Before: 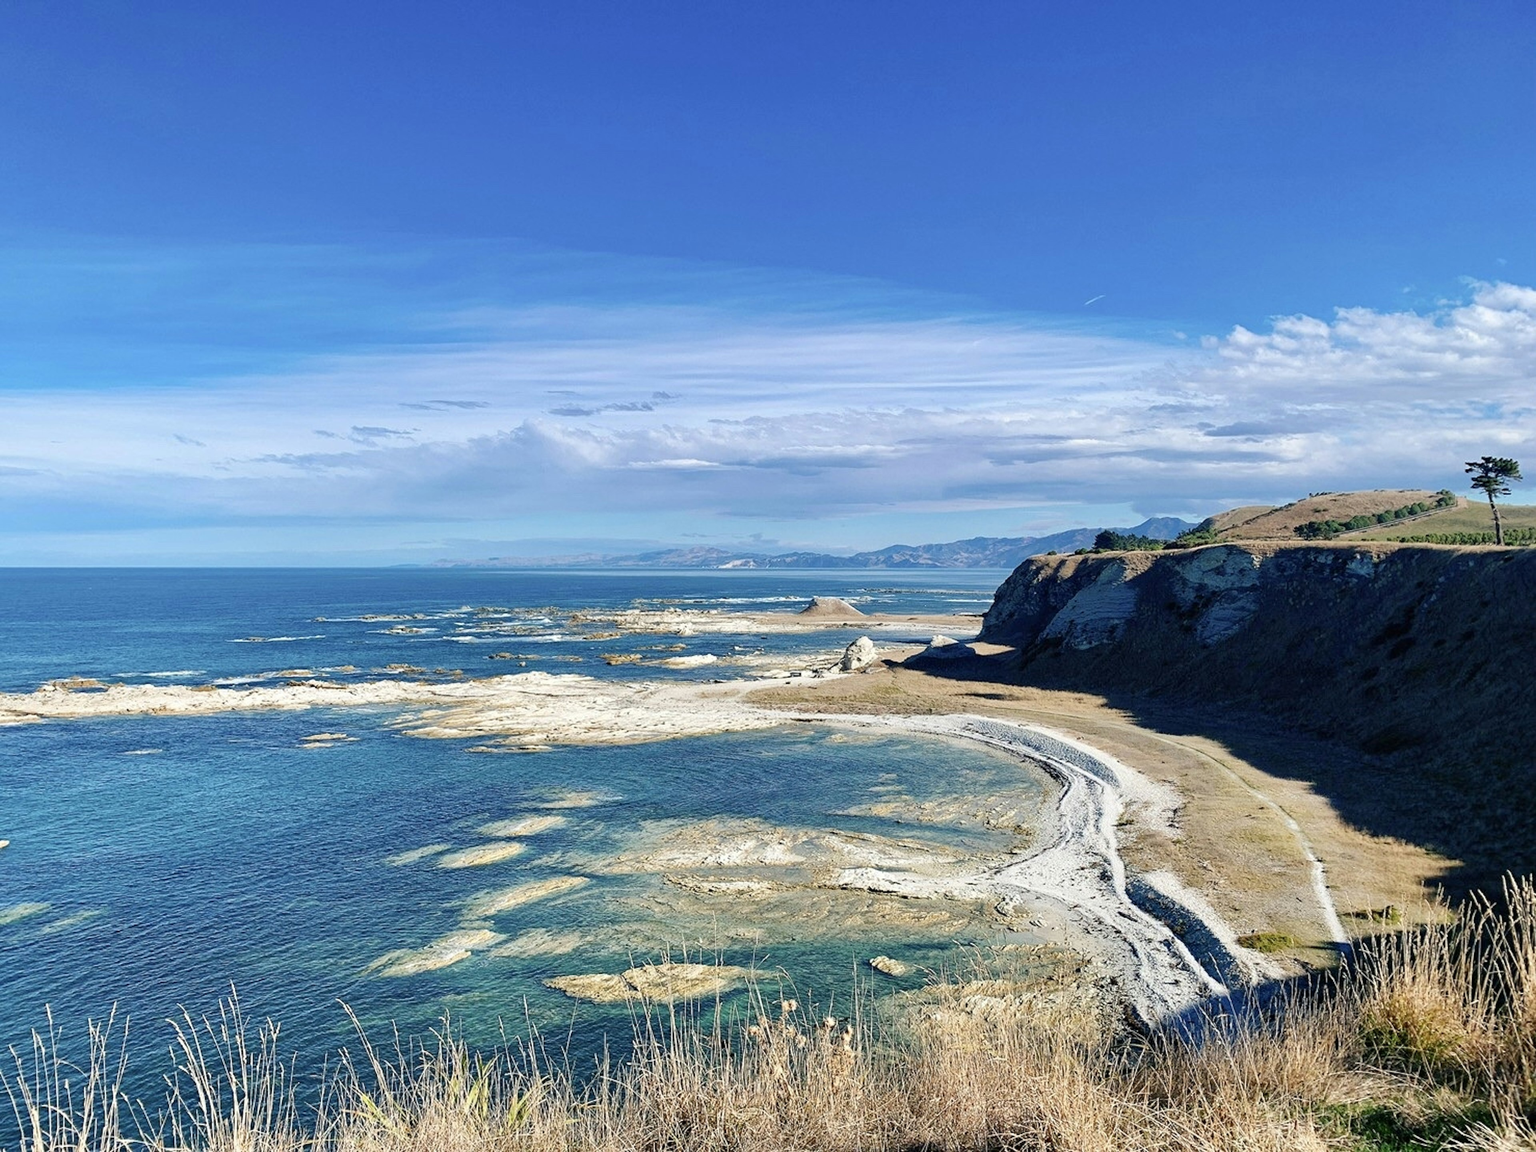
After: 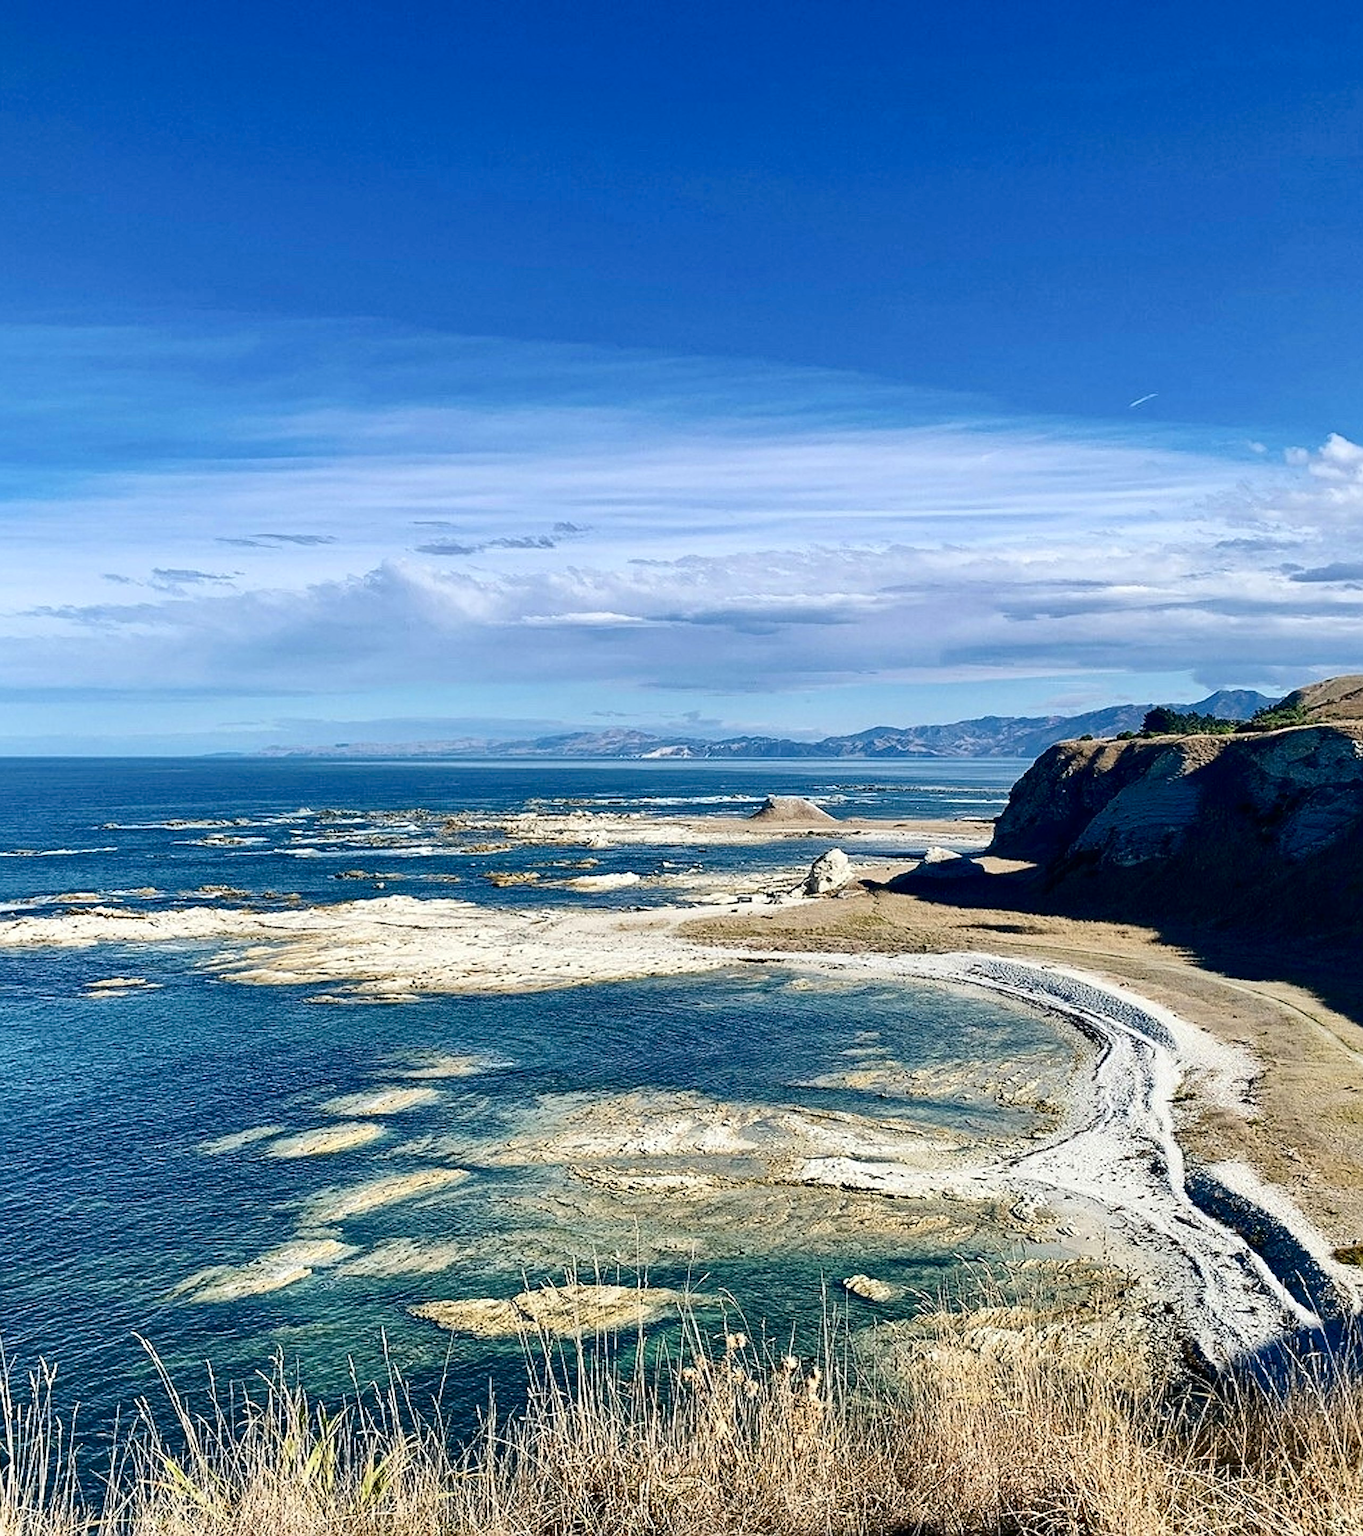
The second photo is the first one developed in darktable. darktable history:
crop and rotate: left 15.491%, right 17.947%
sharpen: on, module defaults
contrast brightness saturation: contrast 0.197, brightness -0.114, saturation 0.097
